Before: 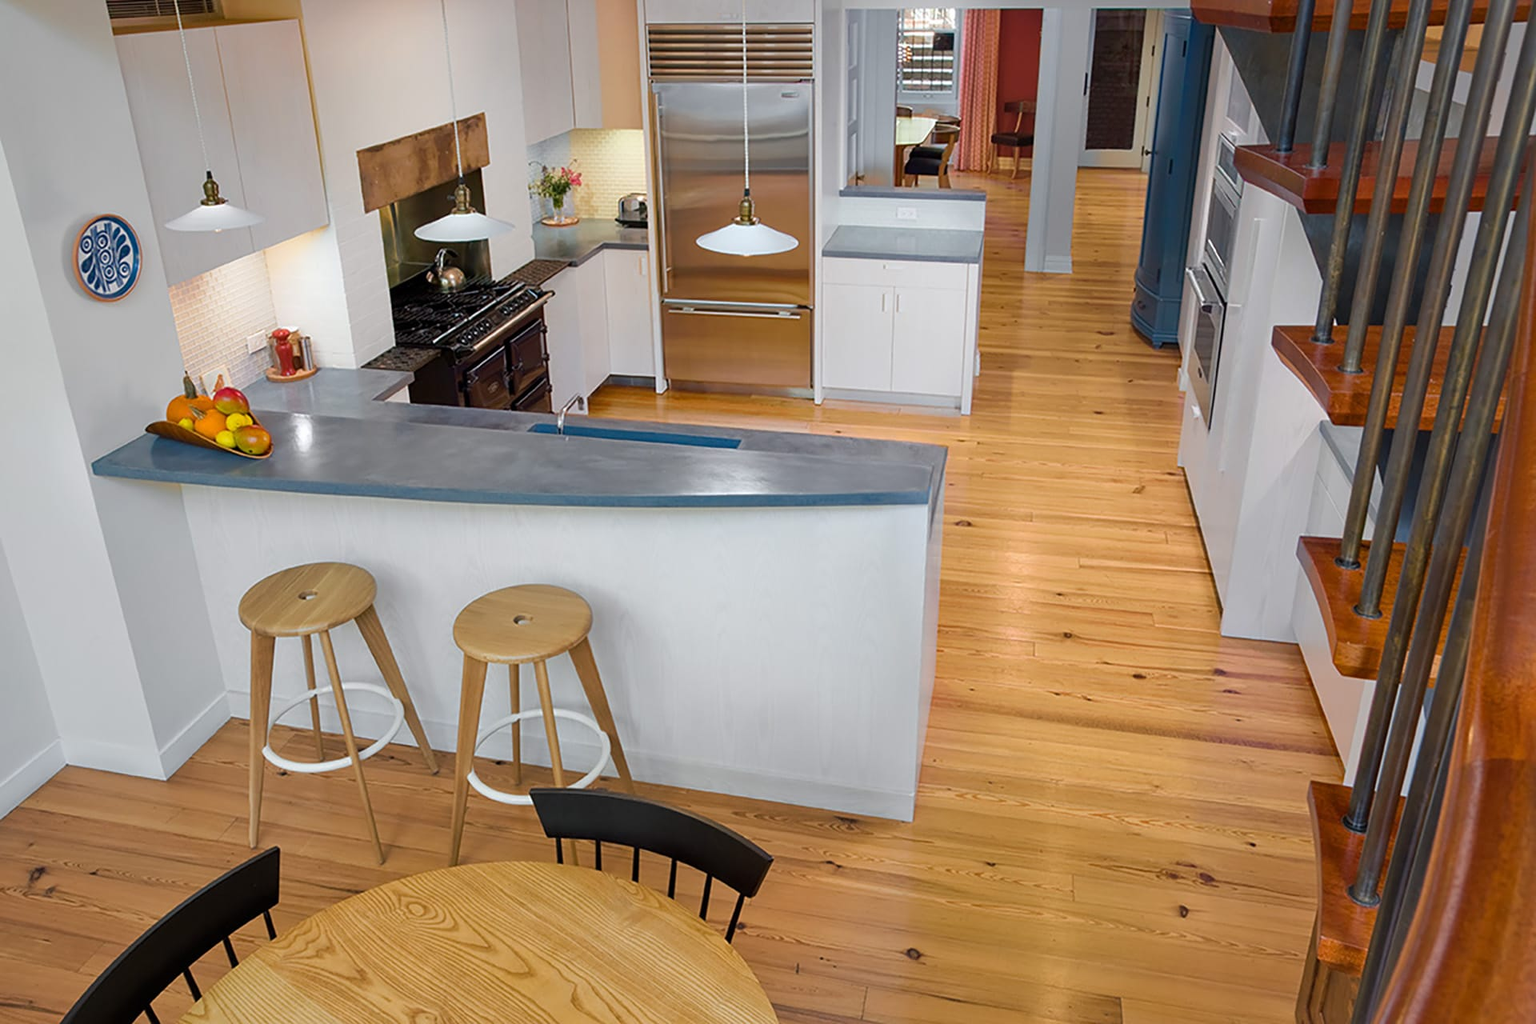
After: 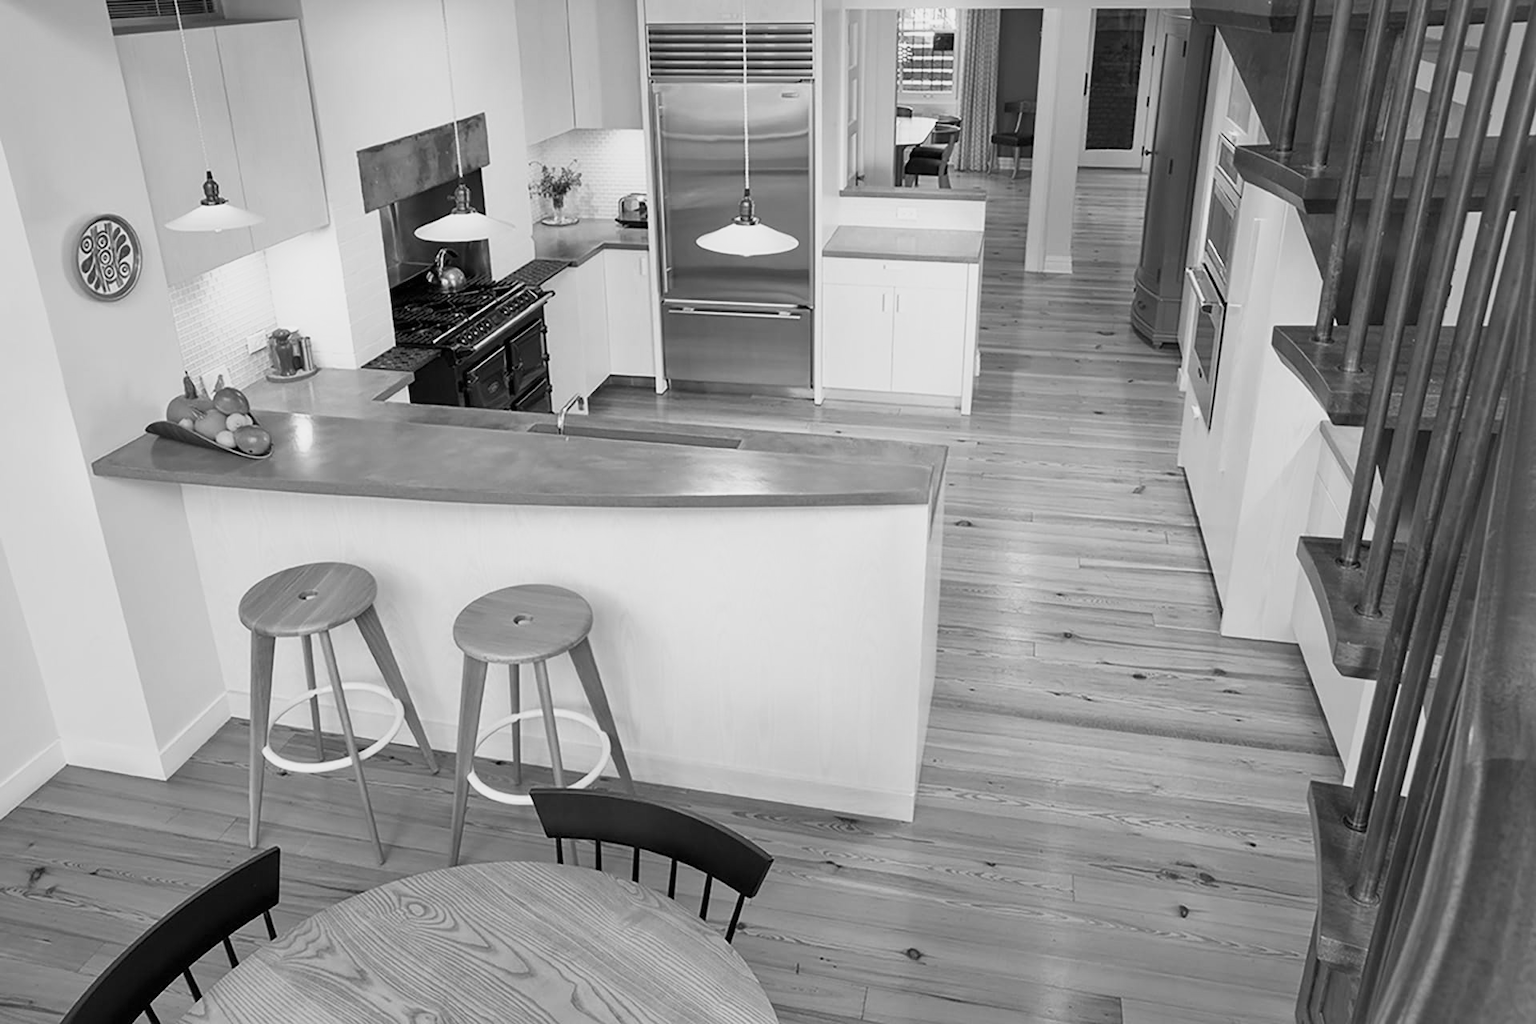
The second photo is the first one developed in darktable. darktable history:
shadows and highlights: shadows 25.12, highlights -26.23
color calibration: output gray [0.25, 0.35, 0.4, 0], illuminant as shot in camera, x 0.358, y 0.373, temperature 4628.91 K
base curve: curves: ch0 [(0, 0) (0.088, 0.125) (0.176, 0.251) (0.354, 0.501) (0.613, 0.749) (1, 0.877)], preserve colors none
